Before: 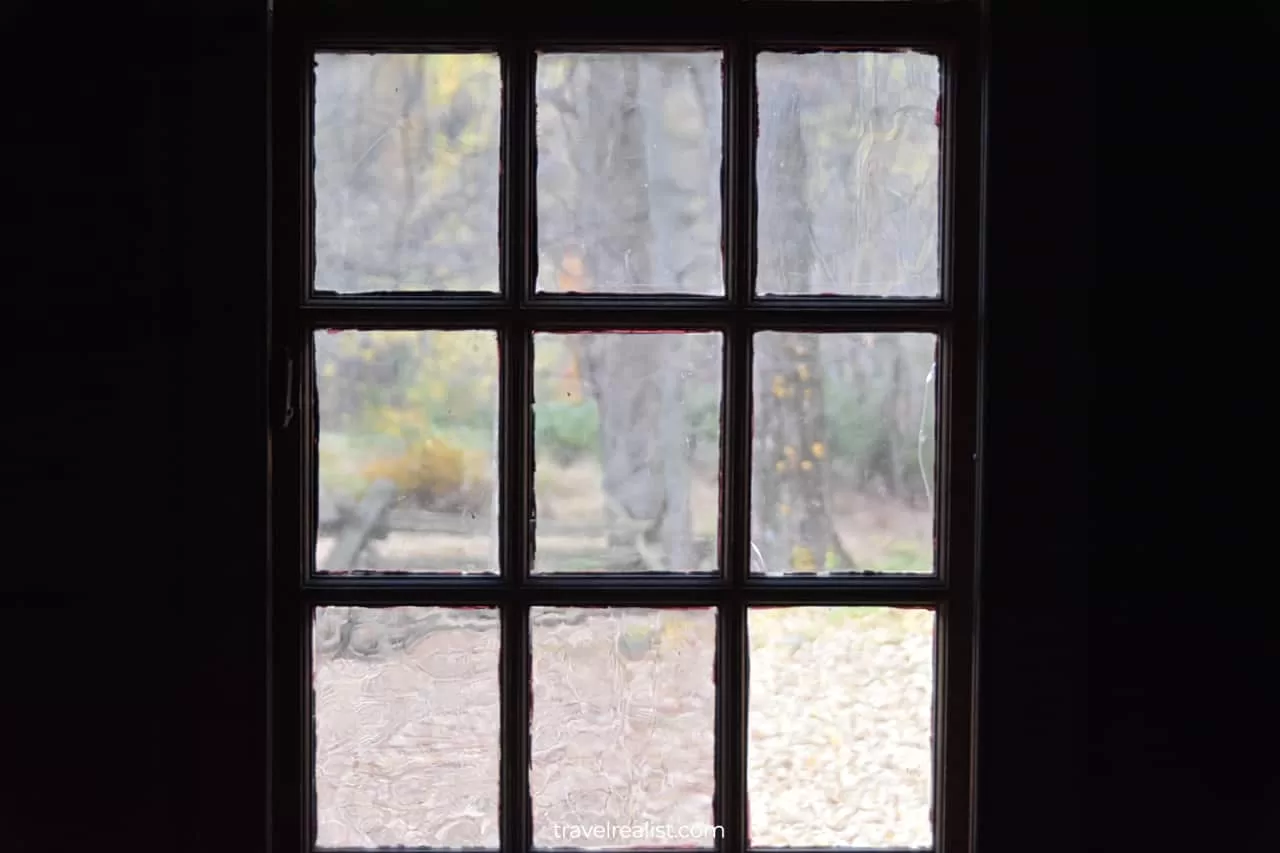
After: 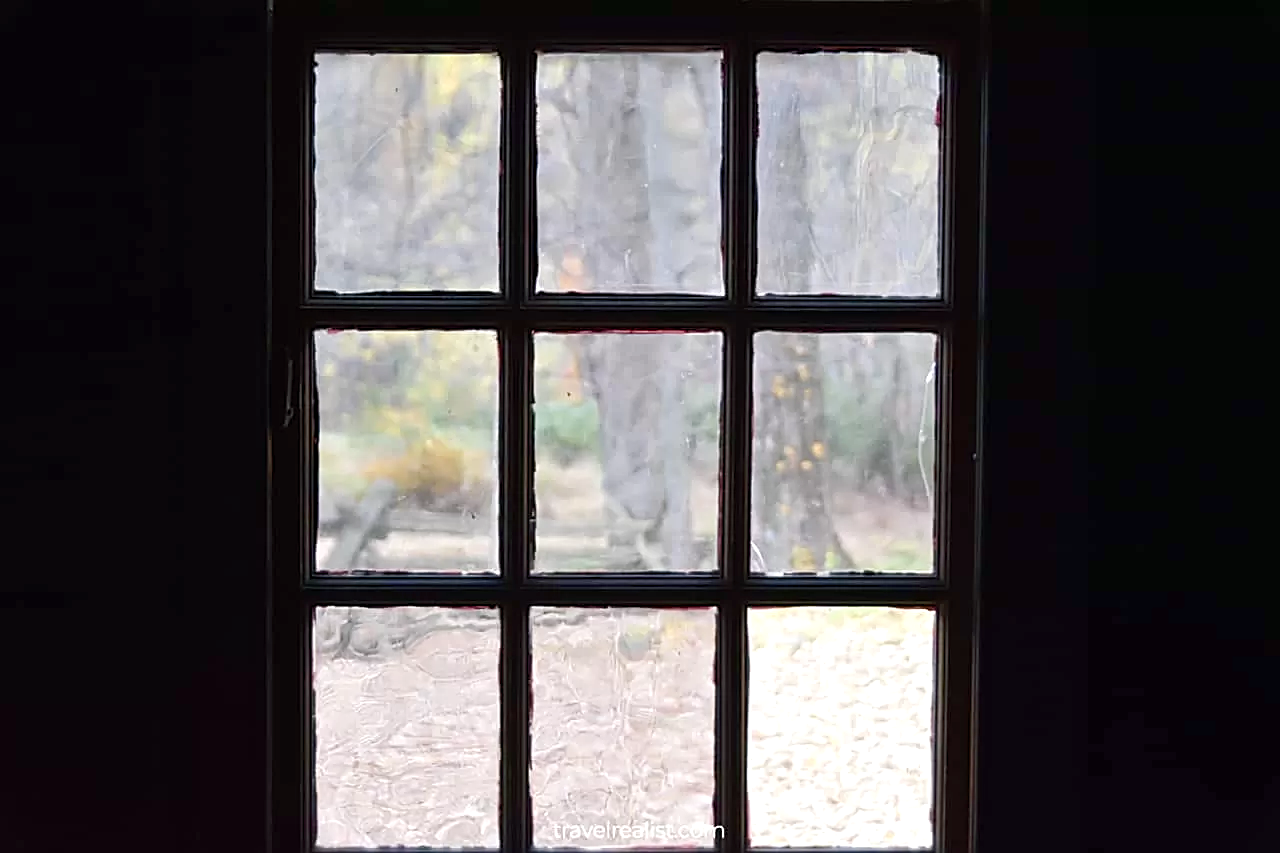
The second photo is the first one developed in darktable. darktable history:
color balance rgb: shadows lift › chroma 2.041%, shadows lift › hue 136.62°, highlights gain › luminance 17.795%, linear chroma grading › global chroma 7.466%, perceptual saturation grading › global saturation 25.472%, perceptual saturation grading › highlights -50.282%, perceptual saturation grading › shadows 30.783%
sharpen: on, module defaults
tone equalizer: -8 EV 0.057 EV
